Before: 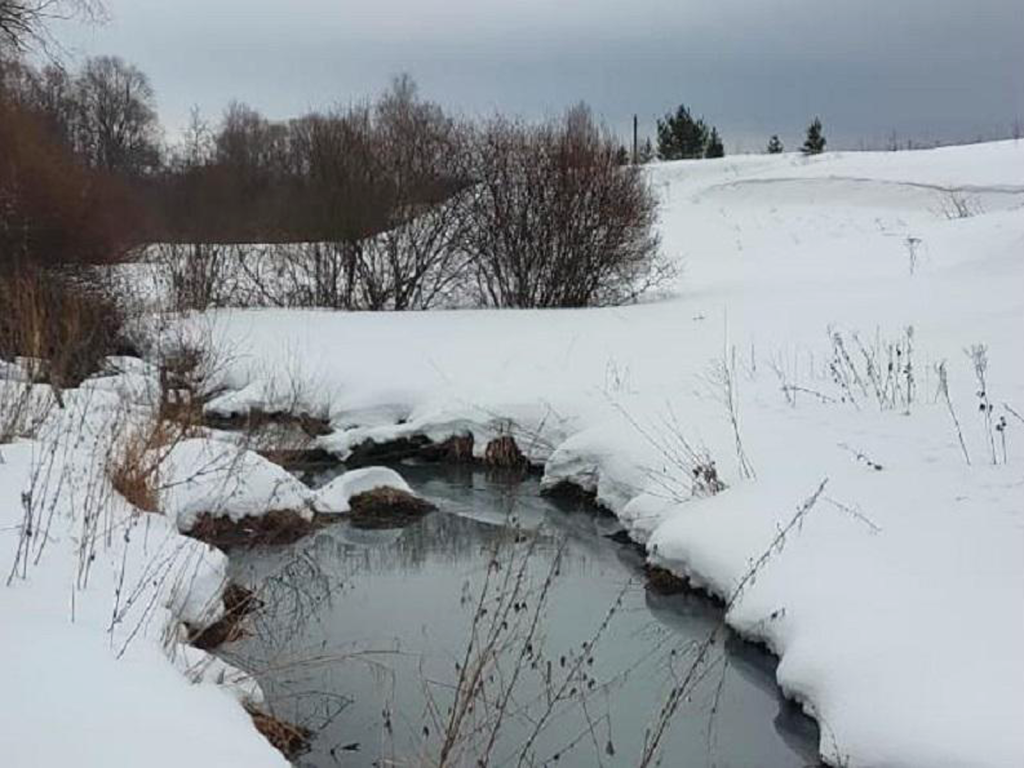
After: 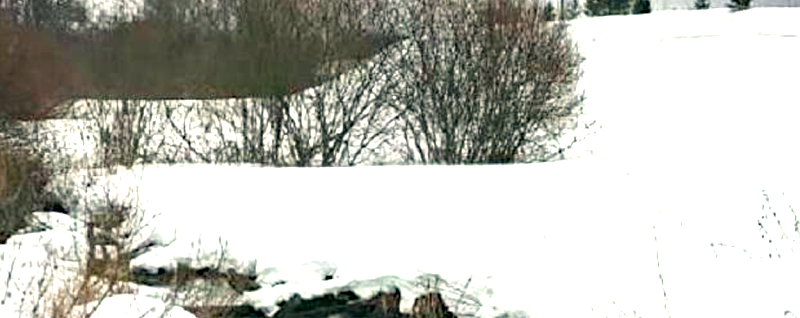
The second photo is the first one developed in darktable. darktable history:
crop: left 7.139%, top 18.771%, right 14.405%, bottom 39.774%
exposure: black level correction 0, exposure 1.55 EV, compensate highlight preservation false
color correction: highlights a* -0.431, highlights b* 9.52, shadows a* -9.53, shadows b* 1.23
haze removal: strength 0.302, distance 0.248, compatibility mode true, adaptive false
vignetting: fall-off start 99.29%, fall-off radius 65.41%, automatic ratio true
